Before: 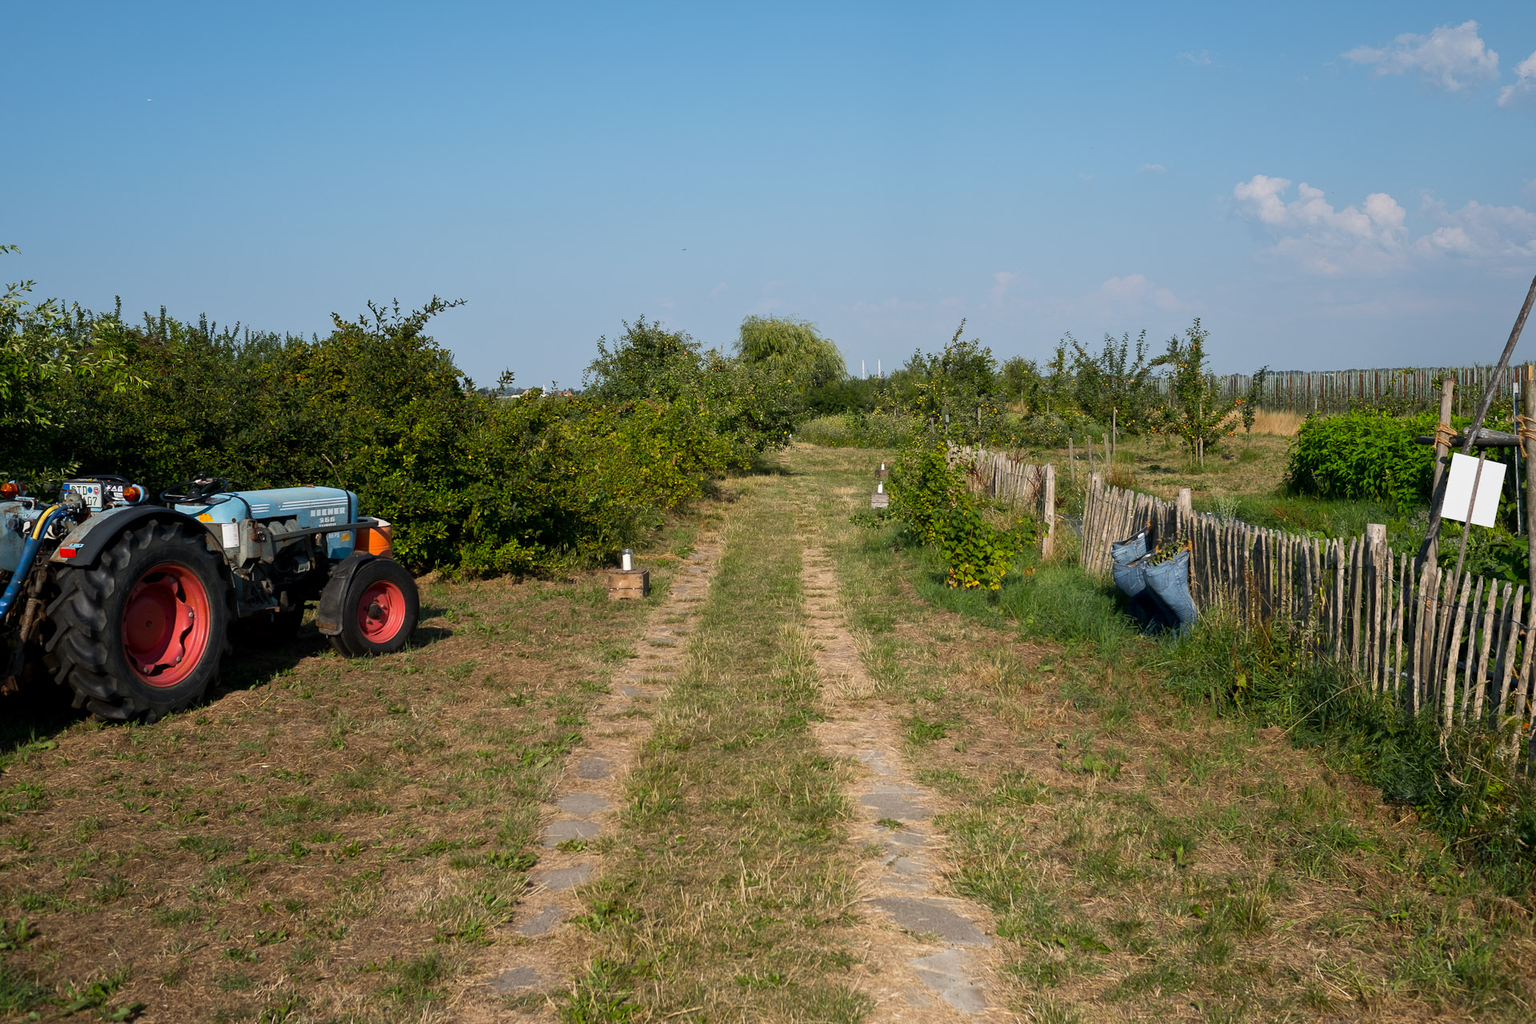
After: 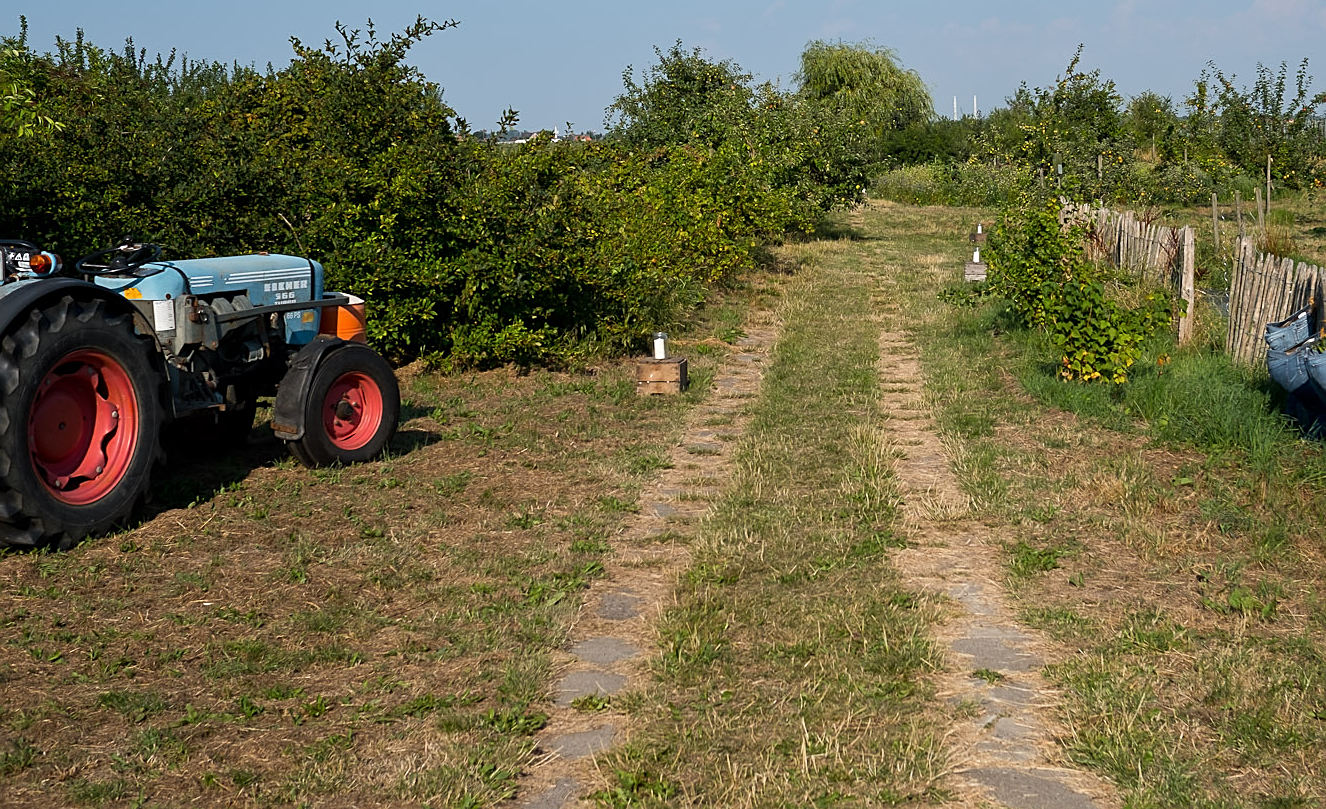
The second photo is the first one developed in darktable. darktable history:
crop: left 6.495%, top 27.715%, right 24.403%, bottom 9.037%
sharpen: on, module defaults
